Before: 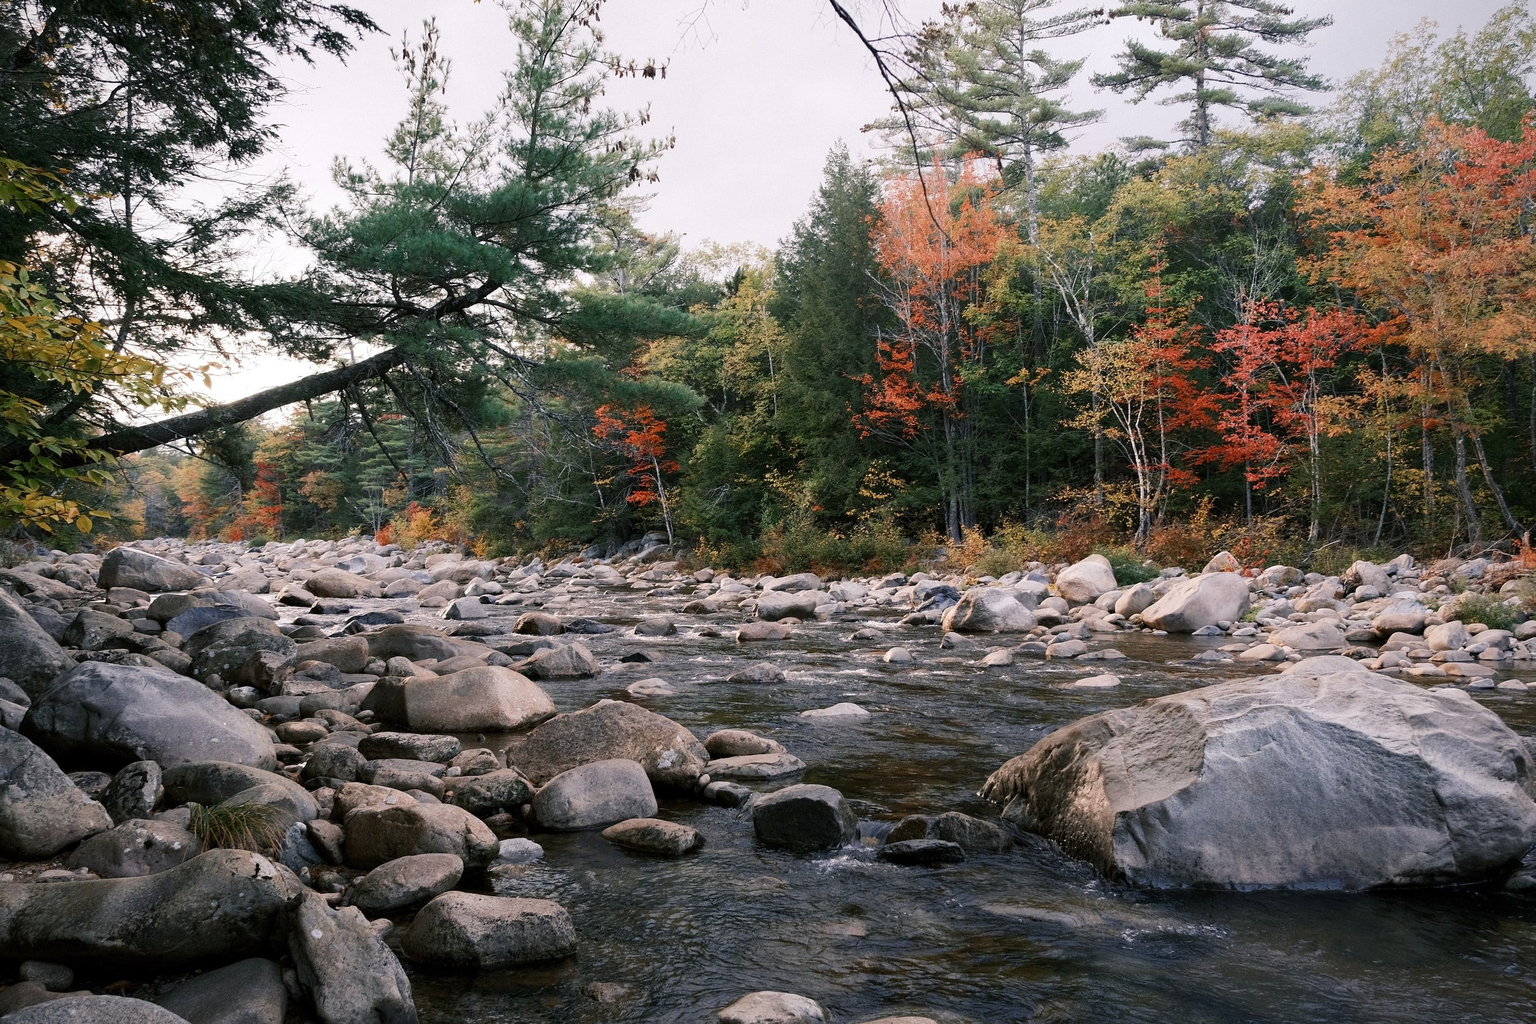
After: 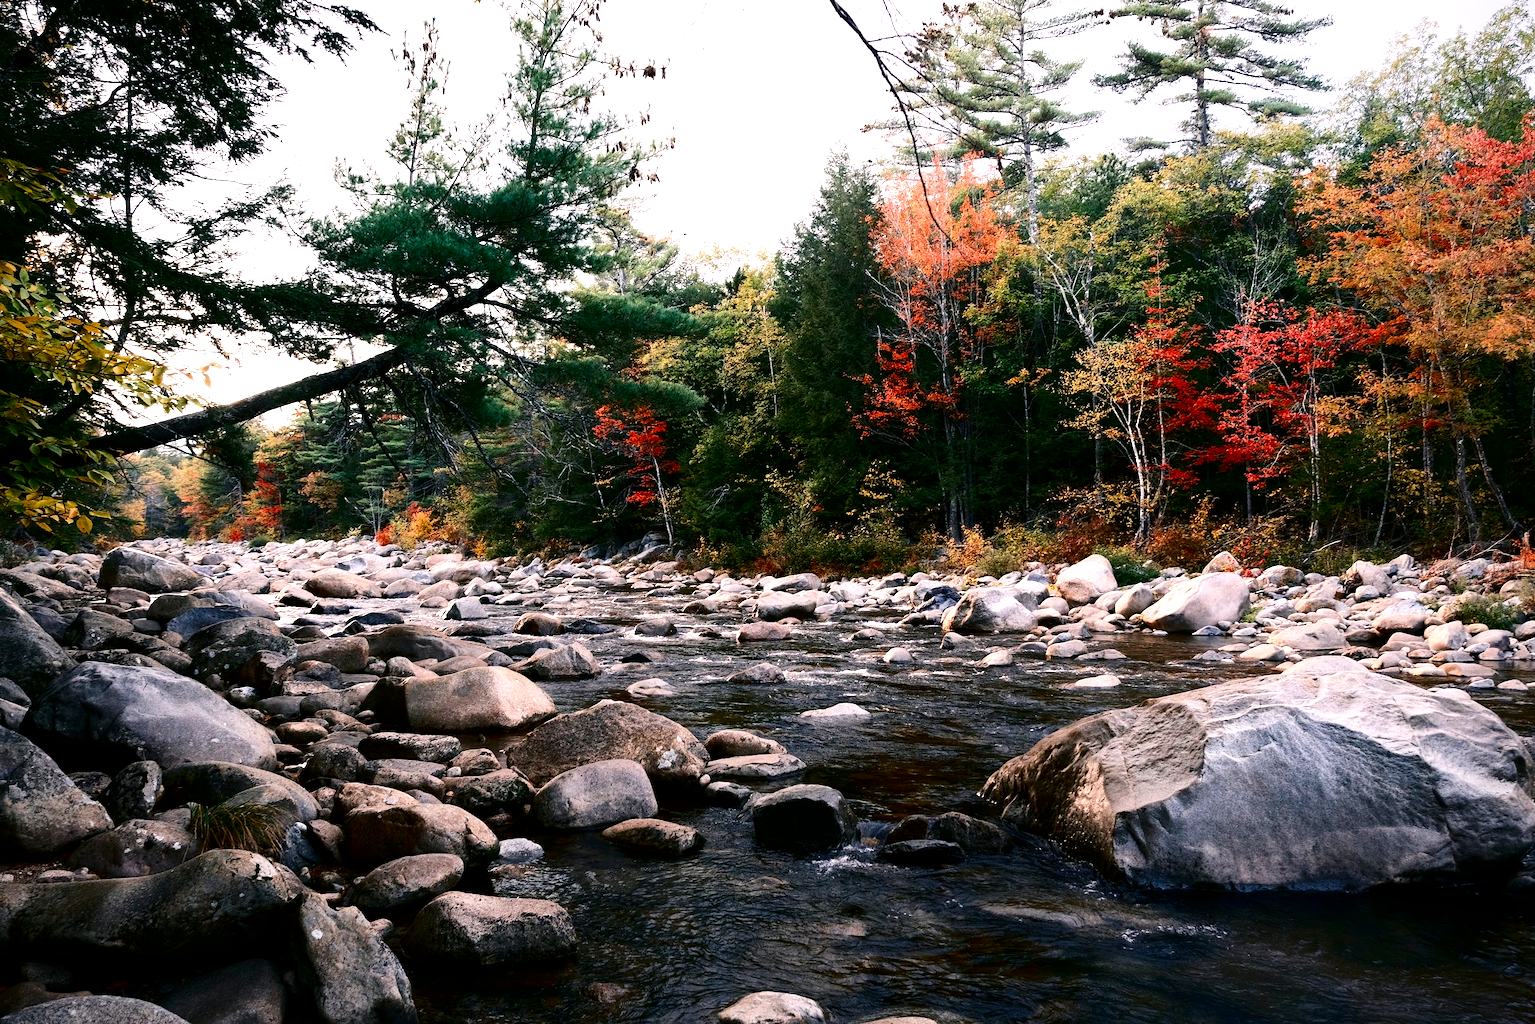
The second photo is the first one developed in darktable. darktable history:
tone equalizer: -8 EV -0.777 EV, -7 EV -0.676 EV, -6 EV -0.605 EV, -5 EV -0.376 EV, -3 EV 0.385 EV, -2 EV 0.6 EV, -1 EV 0.701 EV, +0 EV 0.763 EV
contrast brightness saturation: contrast 0.191, brightness -0.232, saturation 0.111
